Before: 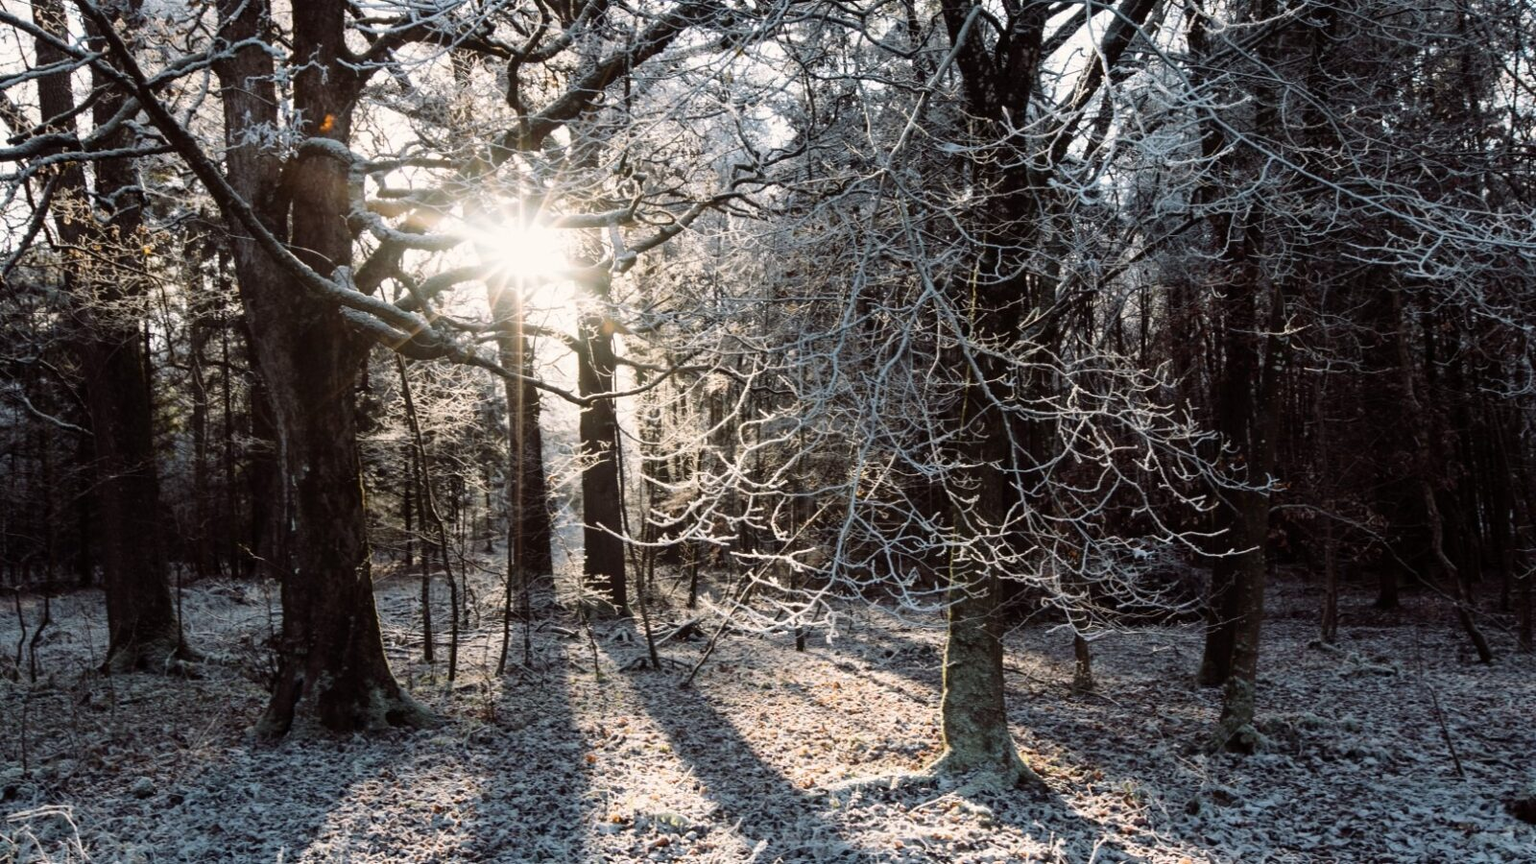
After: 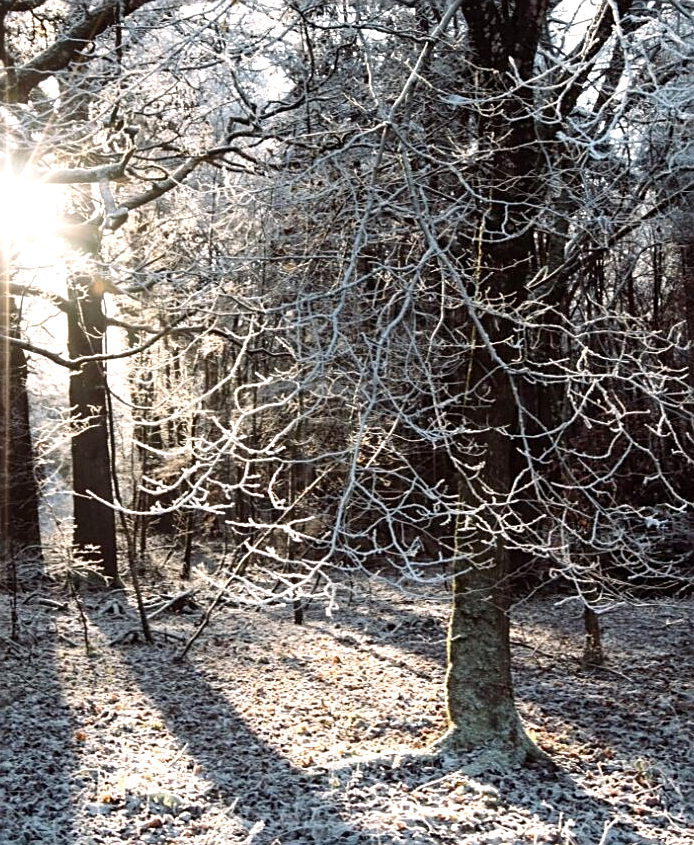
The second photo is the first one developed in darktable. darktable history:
exposure: exposure 0.367 EV, compensate highlight preservation false
crop: left 33.452%, top 6.025%, right 23.155%
sharpen: on, module defaults
